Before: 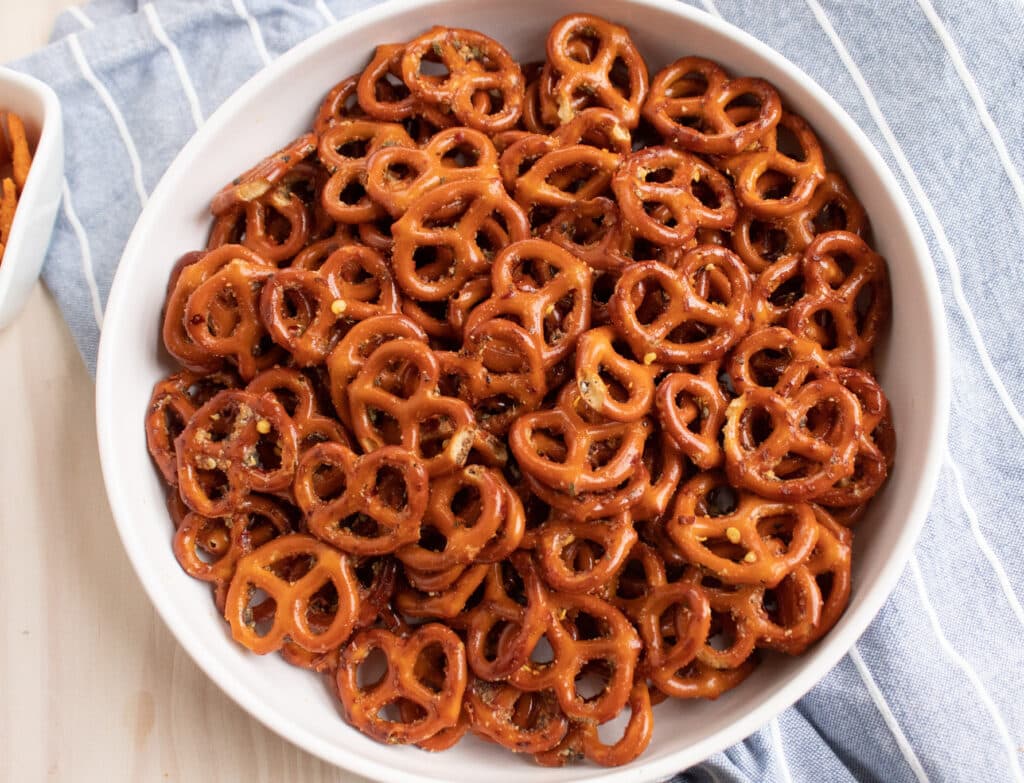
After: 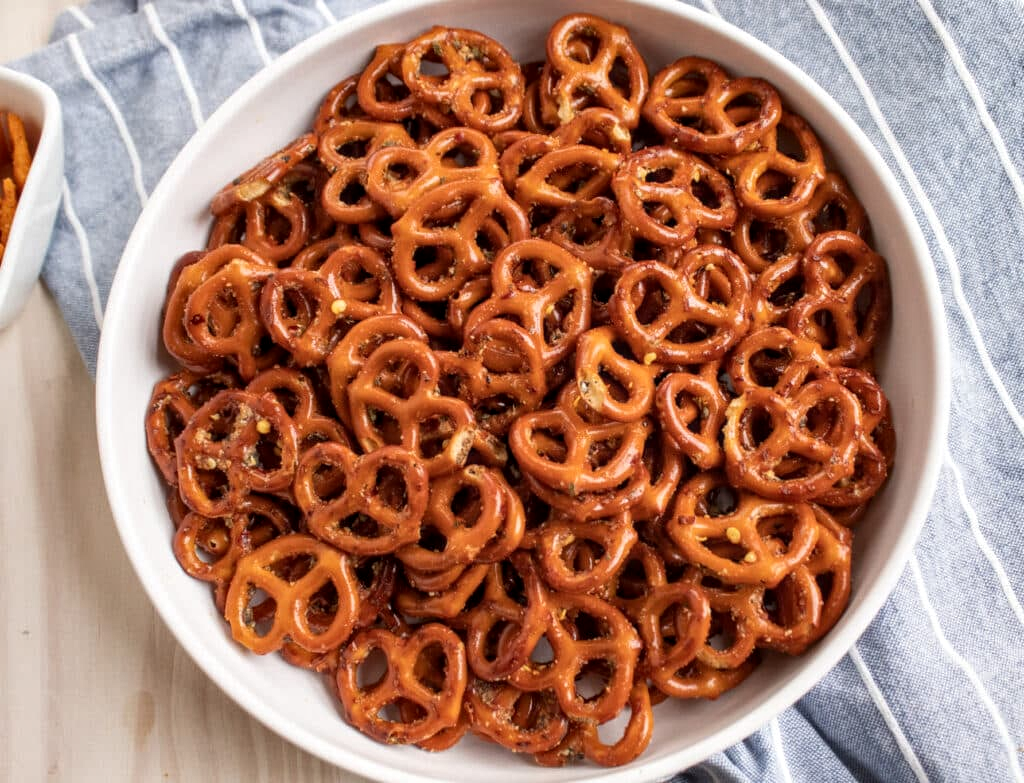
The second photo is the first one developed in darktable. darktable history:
local contrast: on, module defaults
shadows and highlights: shadows 53, soften with gaussian
